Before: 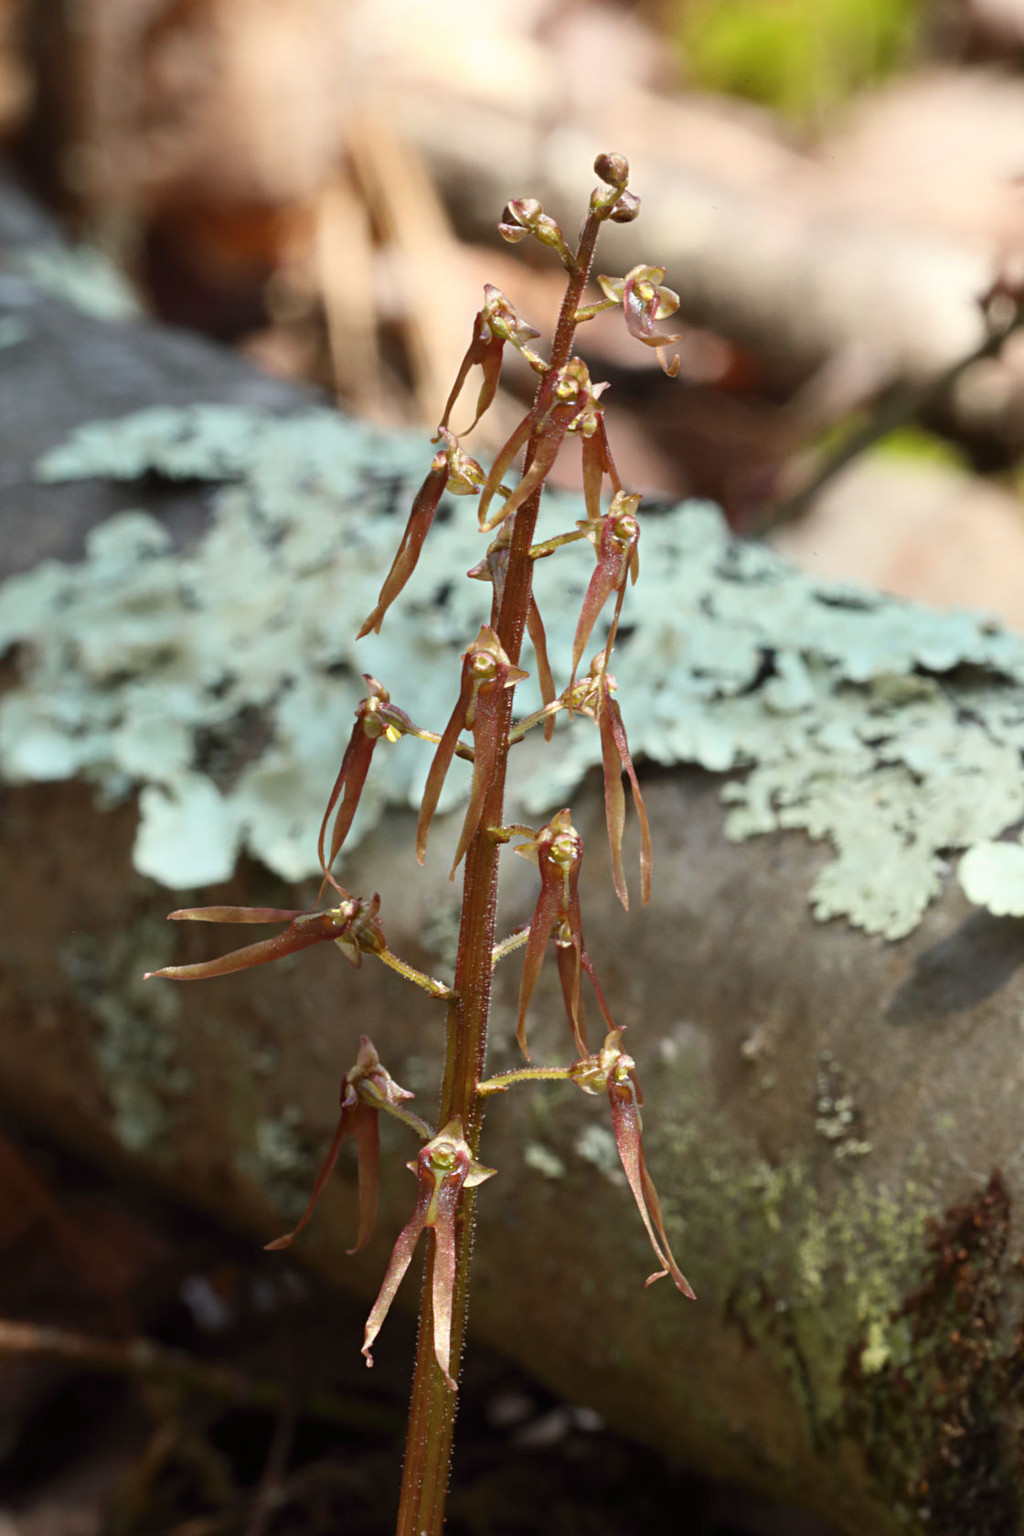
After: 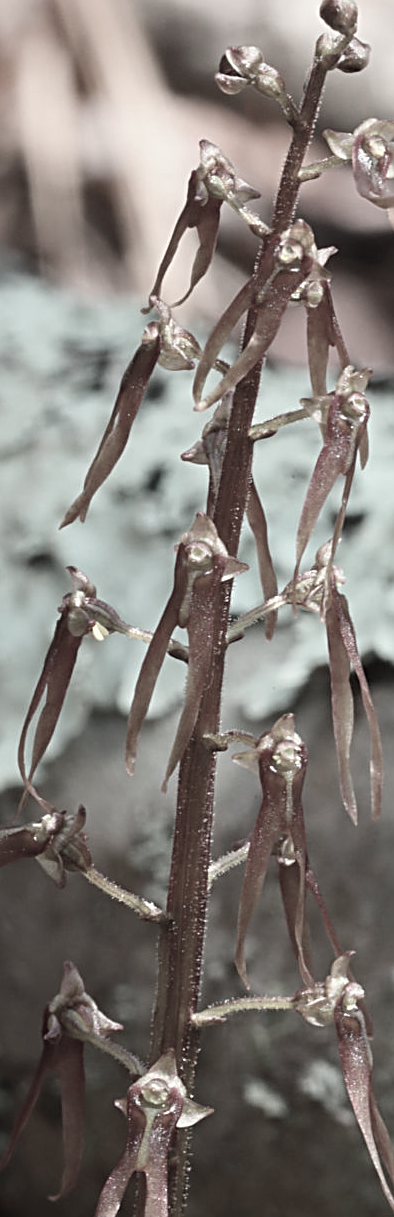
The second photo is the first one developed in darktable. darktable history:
crop and rotate: left 29.476%, top 10.214%, right 35.32%, bottom 17.333%
color balance rgb: linear chroma grading › global chroma 15%, perceptual saturation grading › global saturation 30%
color contrast: green-magenta contrast 0.3, blue-yellow contrast 0.15
sharpen: on, module defaults
